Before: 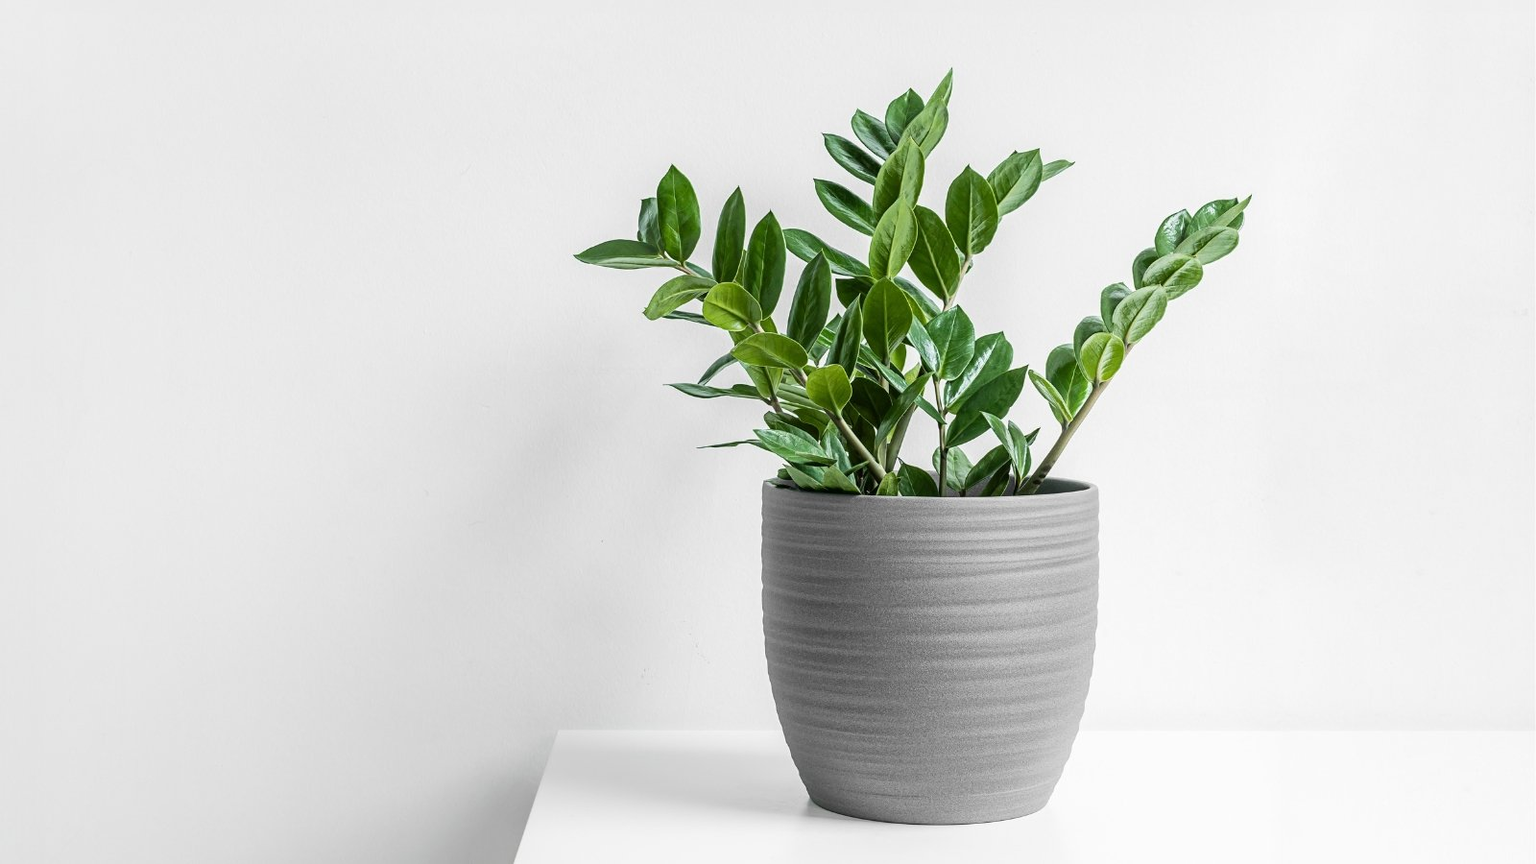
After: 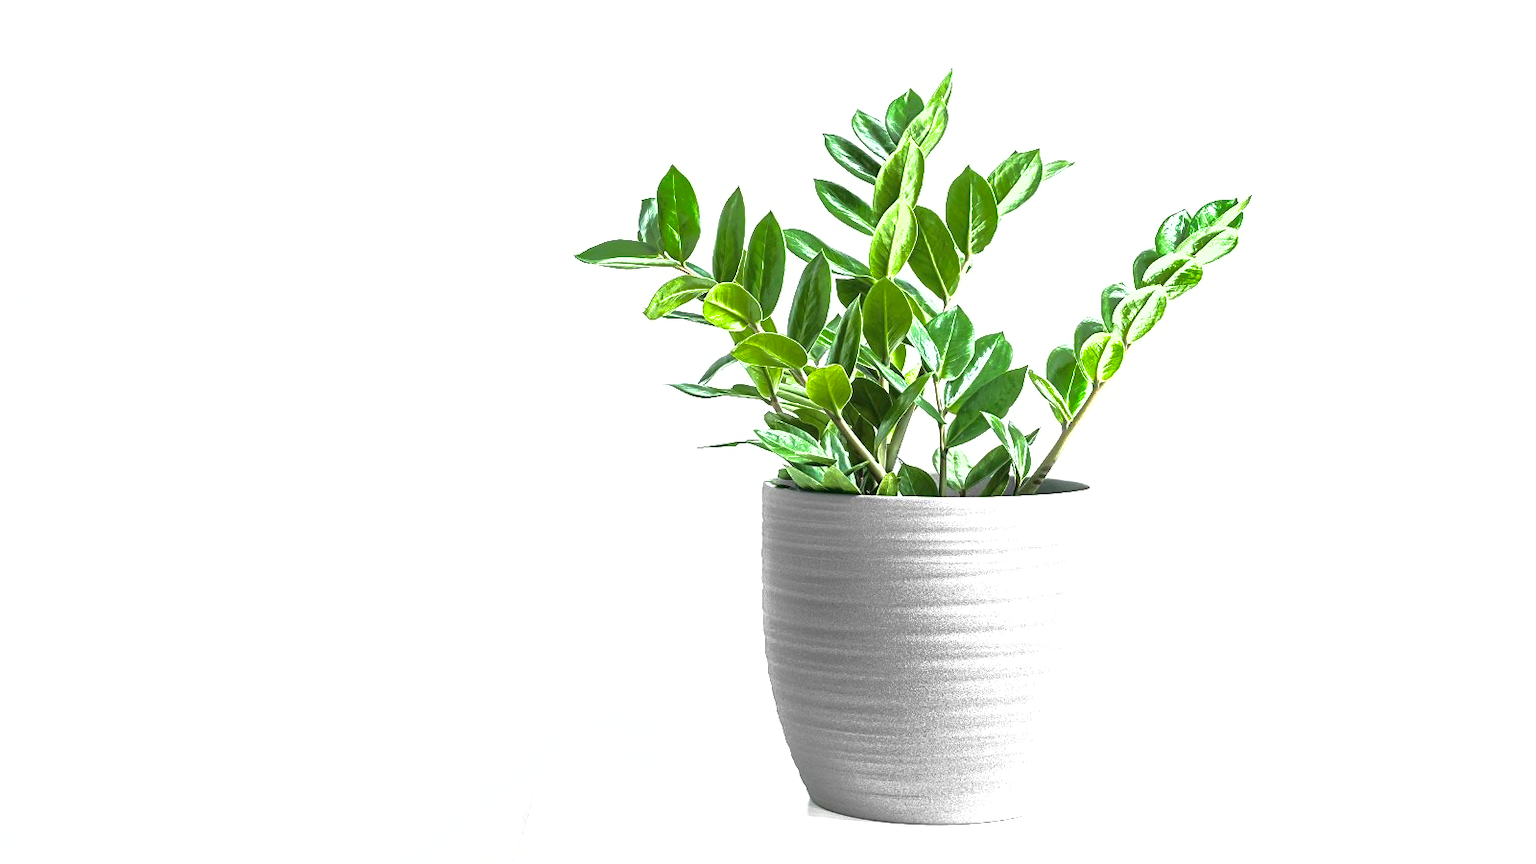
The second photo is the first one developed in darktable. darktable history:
exposure: black level correction 0, exposure 1.391 EV, compensate exposure bias true, compensate highlight preservation false
shadows and highlights: on, module defaults
